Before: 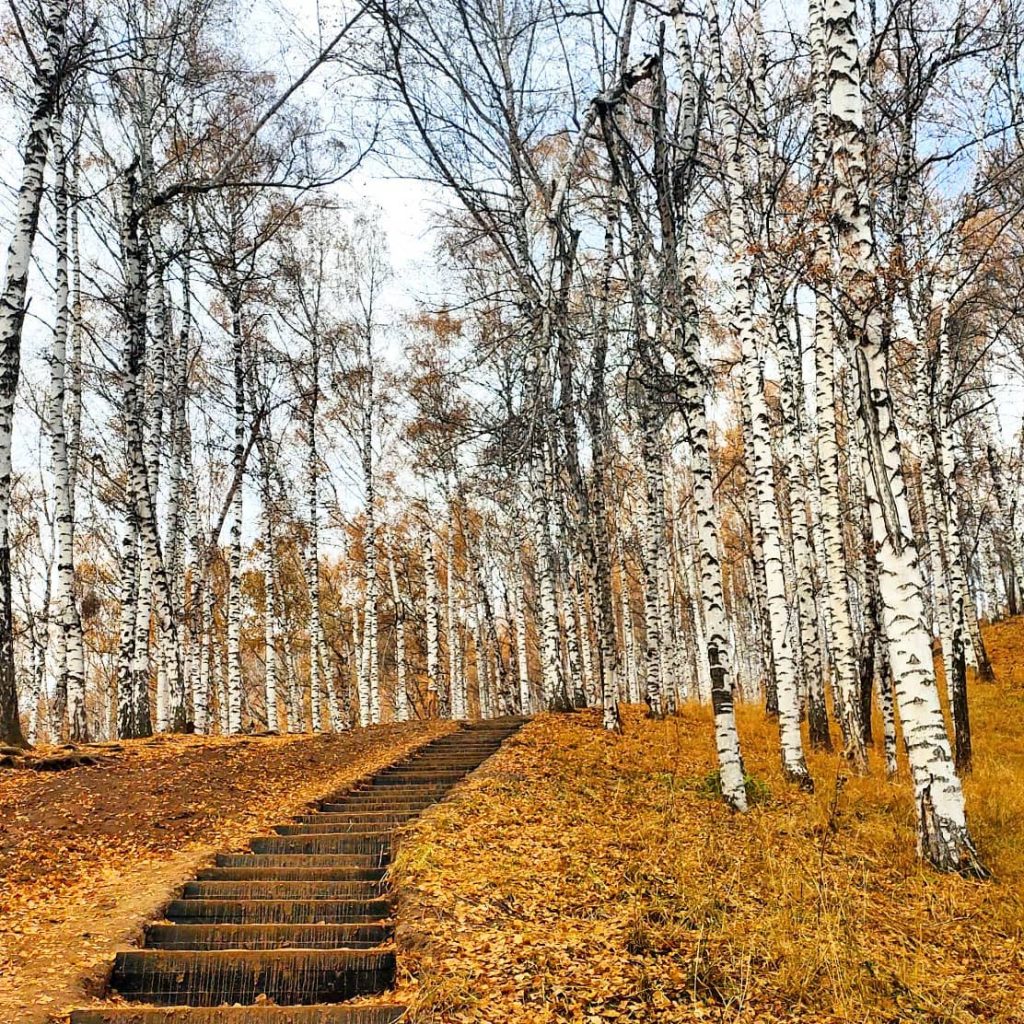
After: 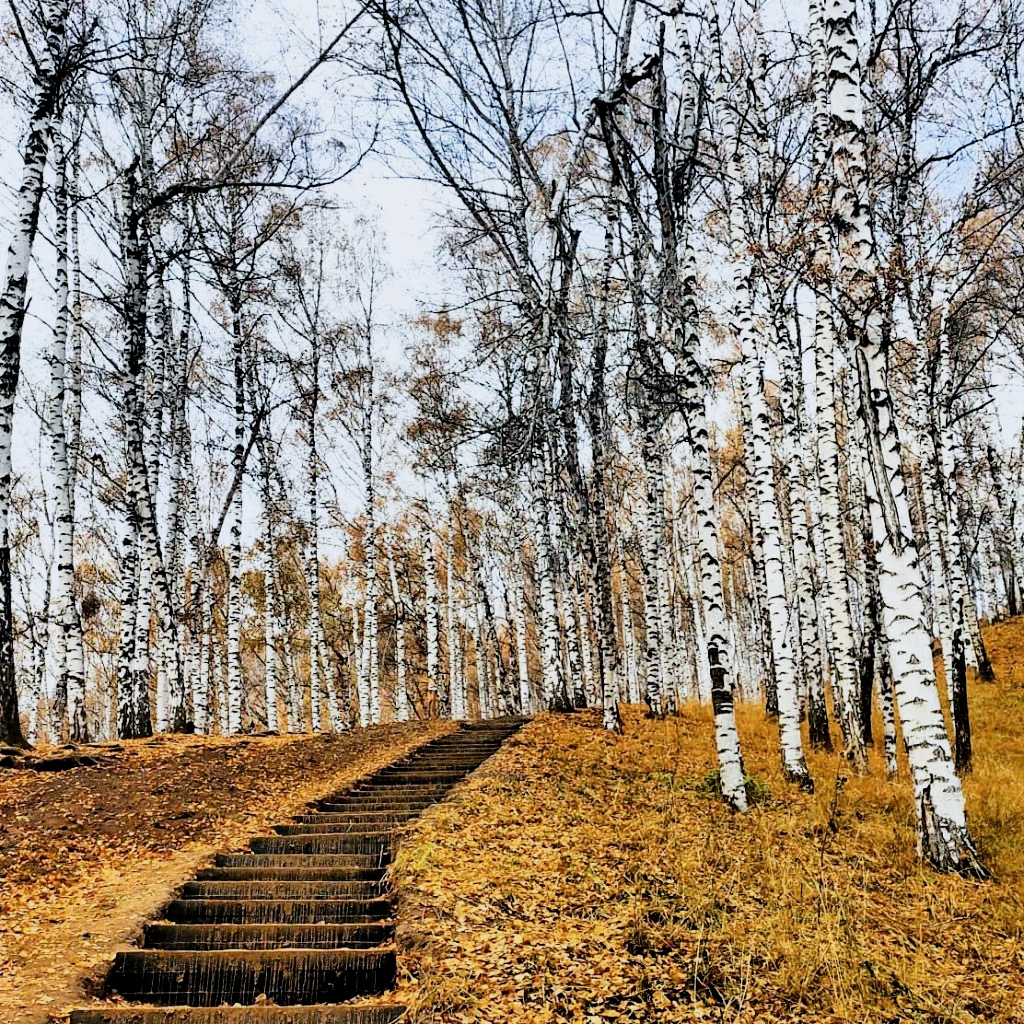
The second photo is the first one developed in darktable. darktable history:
filmic rgb: black relative exposure -5 EV, white relative exposure 3.5 EV, hardness 3.19, contrast 1.4, highlights saturation mix -50%
white balance: red 0.954, blue 1.079
